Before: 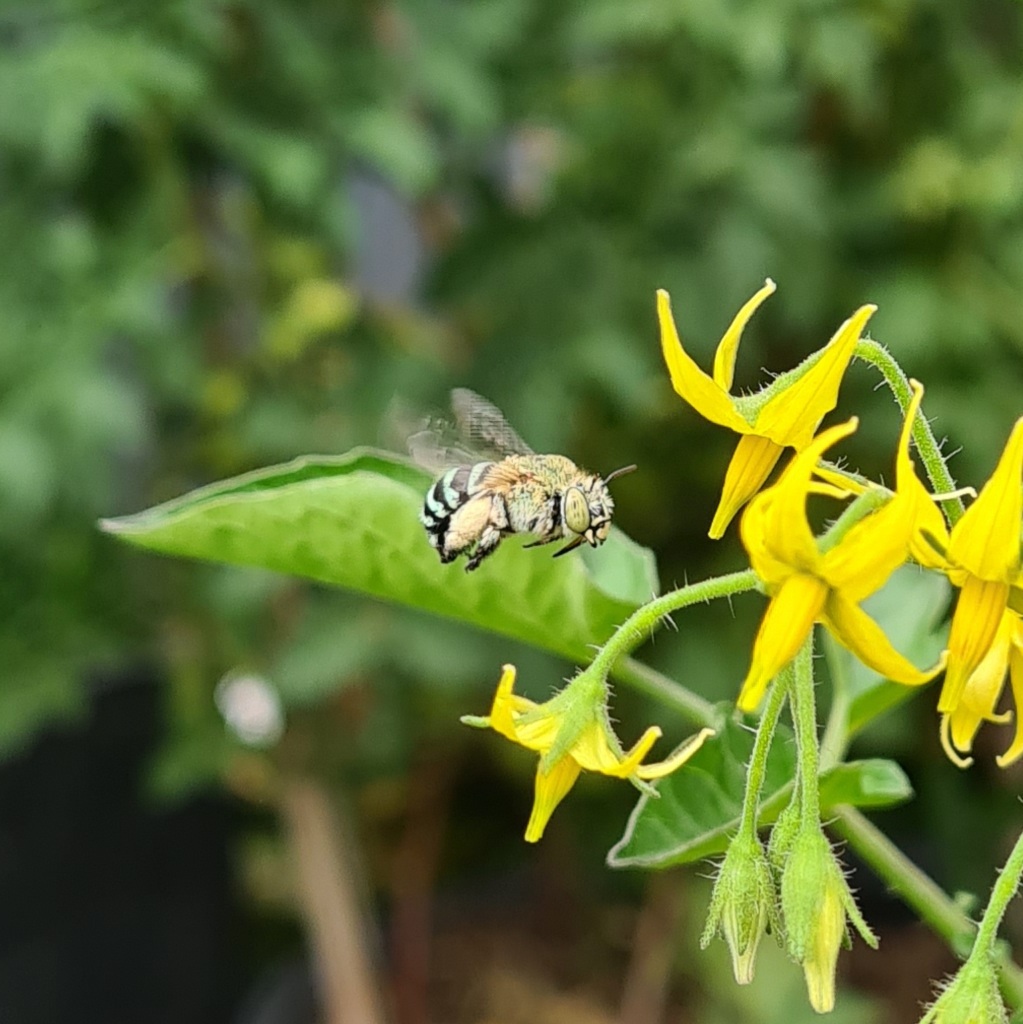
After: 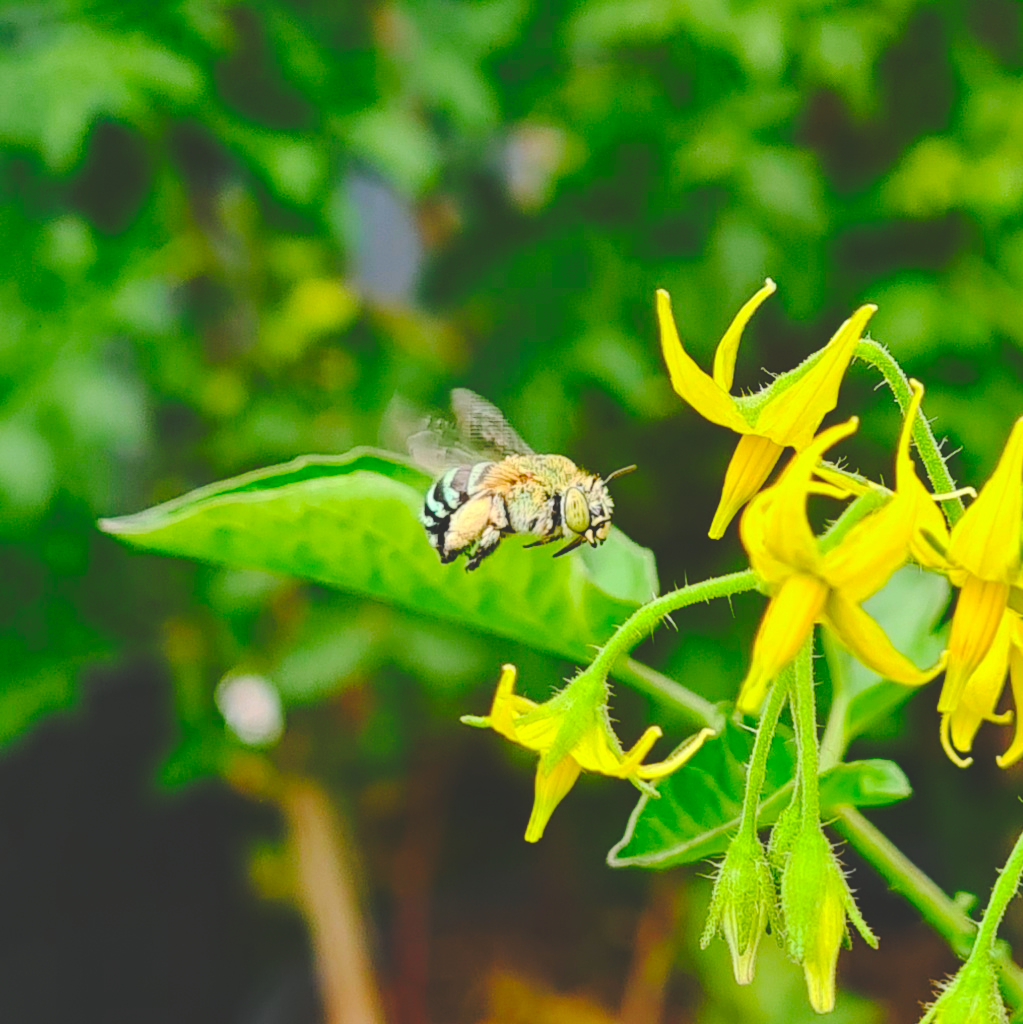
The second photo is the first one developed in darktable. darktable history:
base curve: curves: ch0 [(0, 0.024) (0.055, 0.065) (0.121, 0.166) (0.236, 0.319) (0.693, 0.726) (1, 1)], preserve colors none
color correction: highlights b* 0.064, saturation 1.79
